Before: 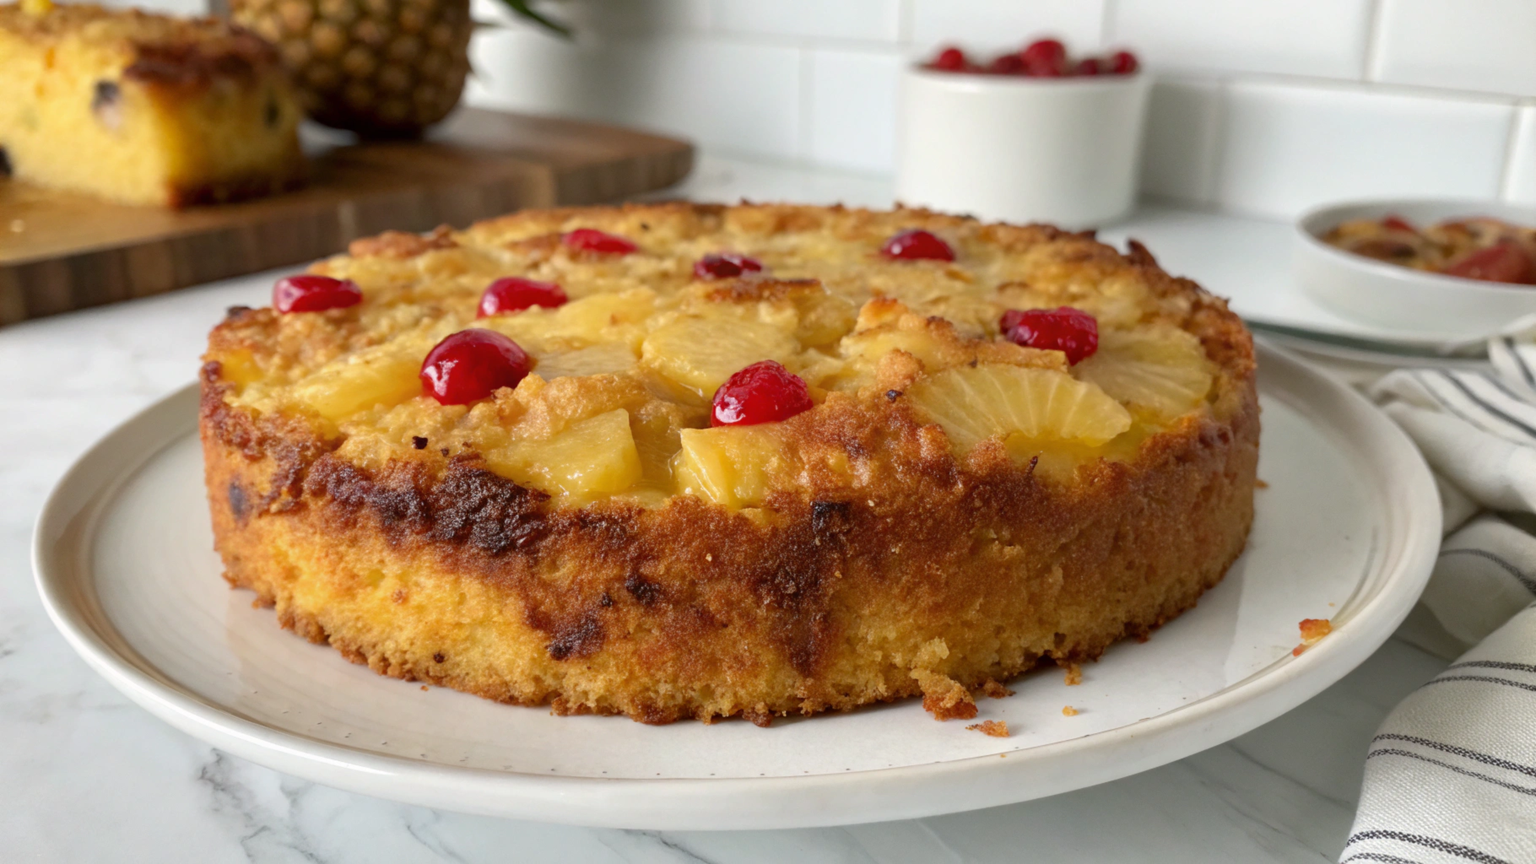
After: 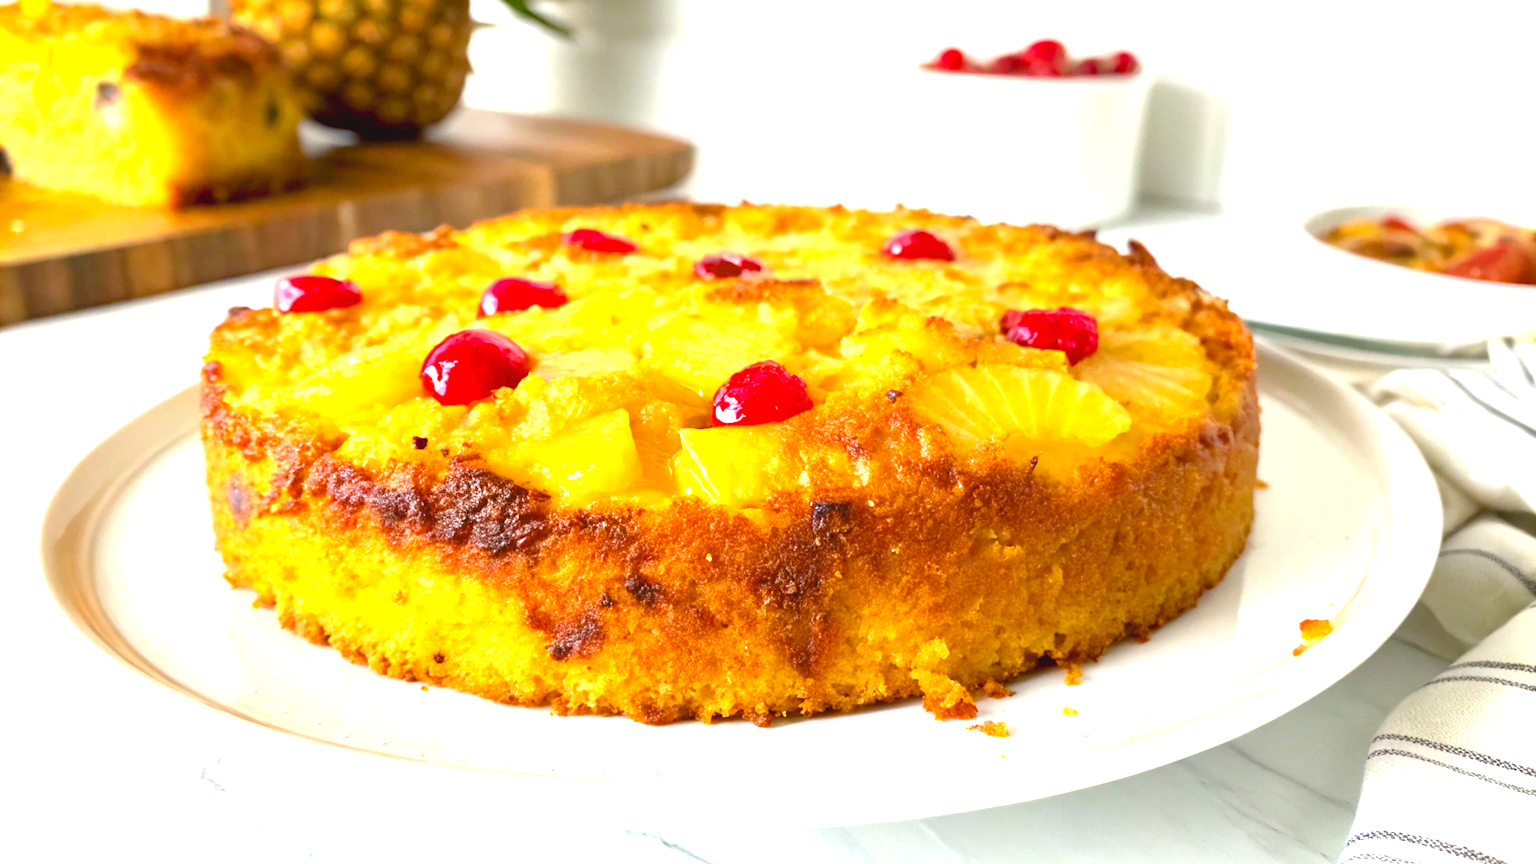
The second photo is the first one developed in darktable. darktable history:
color balance rgb: perceptual saturation grading › global saturation 20%, global vibrance 20%
exposure: black level correction 0.001, exposure 1.822 EV, compensate exposure bias true, compensate highlight preservation false
contrast brightness saturation: contrast -0.11
